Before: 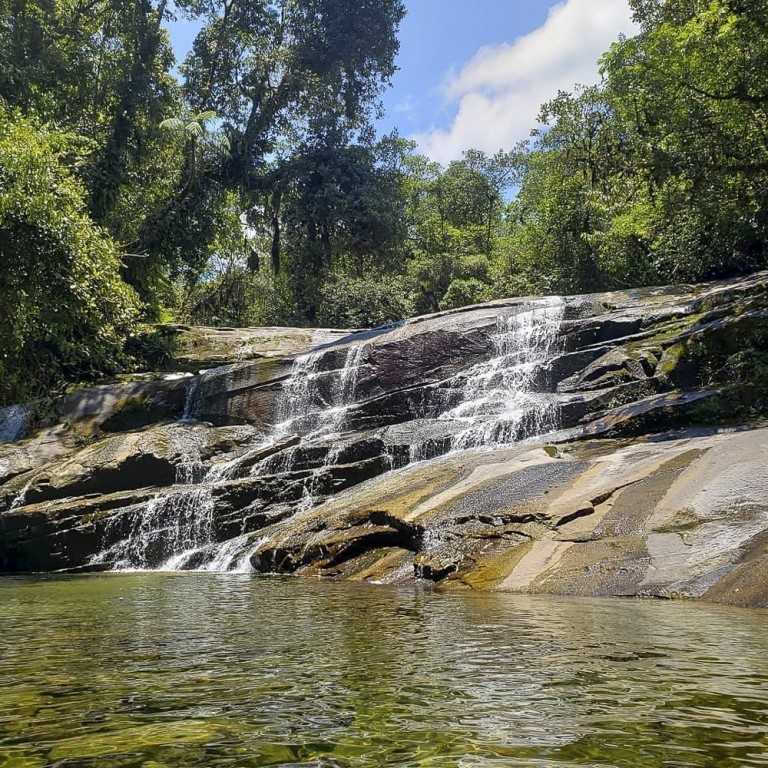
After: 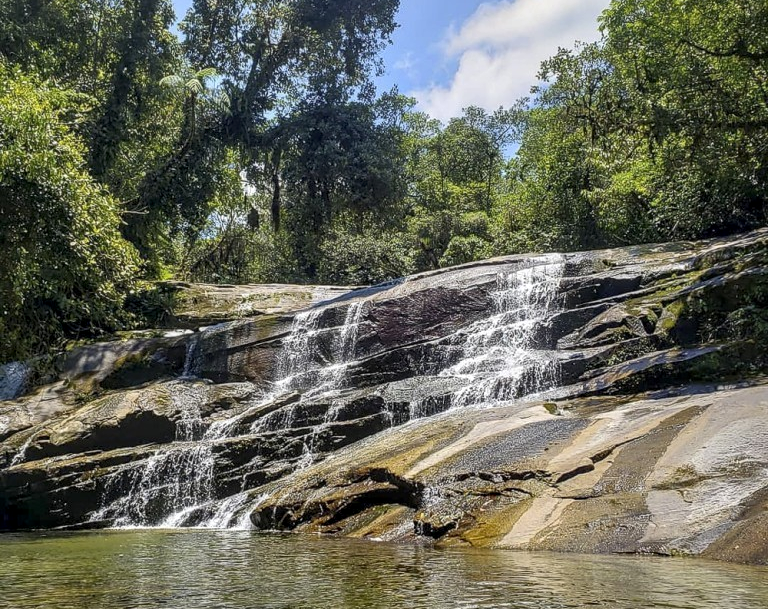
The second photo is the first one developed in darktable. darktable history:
tone equalizer: on, module defaults
crop and rotate: top 5.667%, bottom 14.937%
local contrast: on, module defaults
